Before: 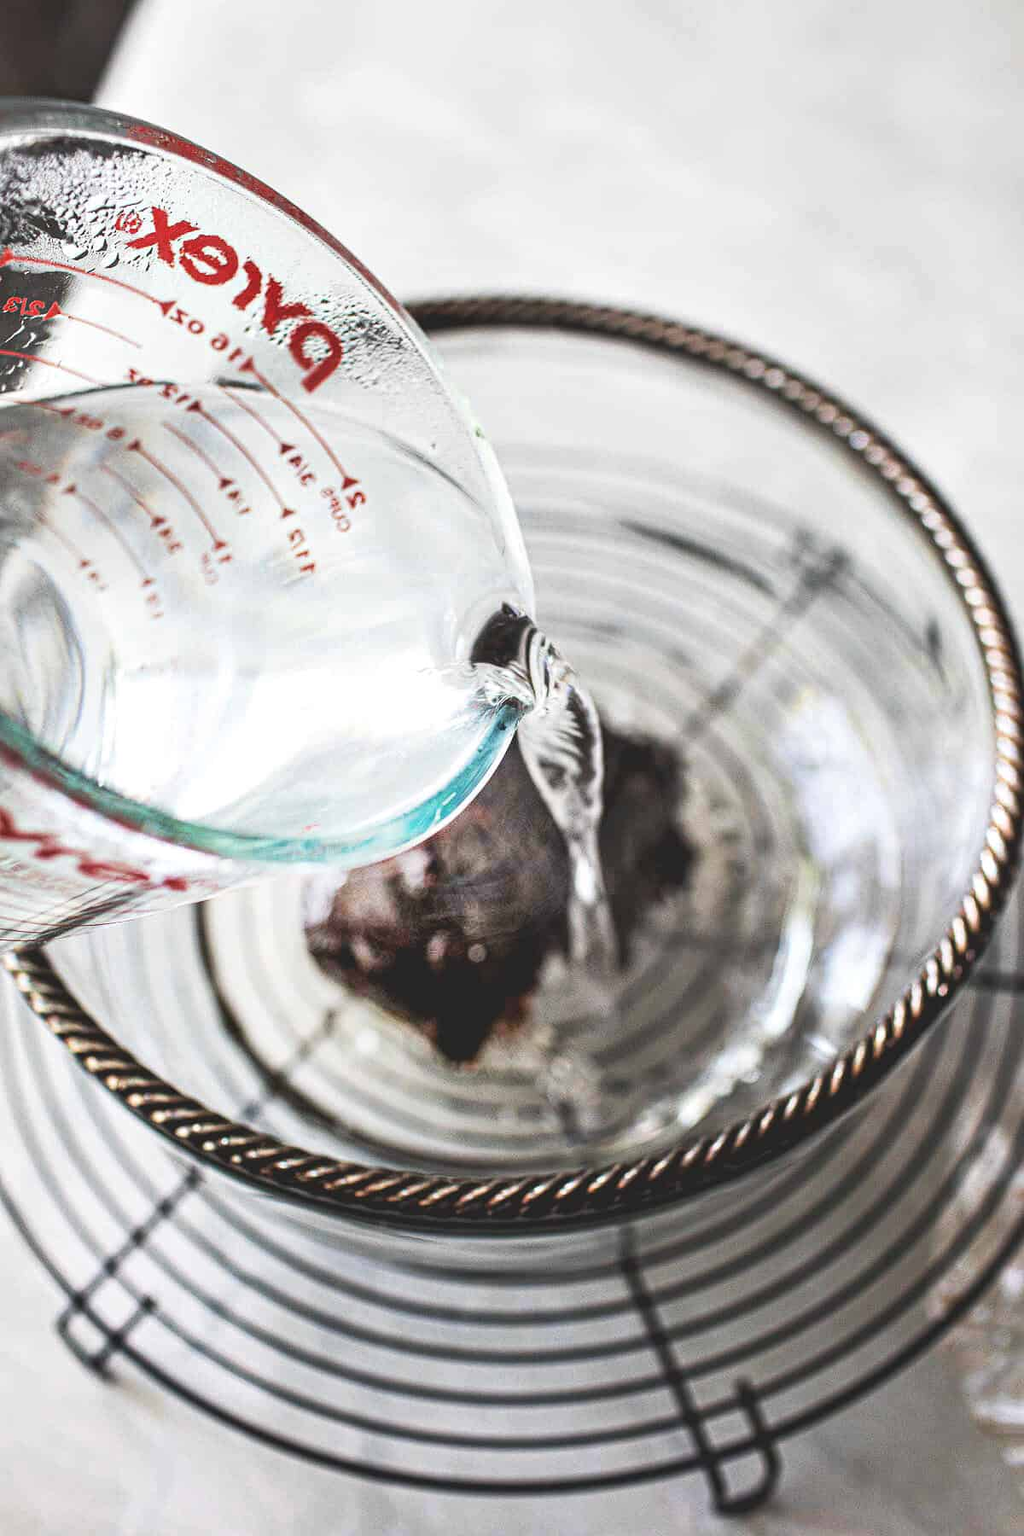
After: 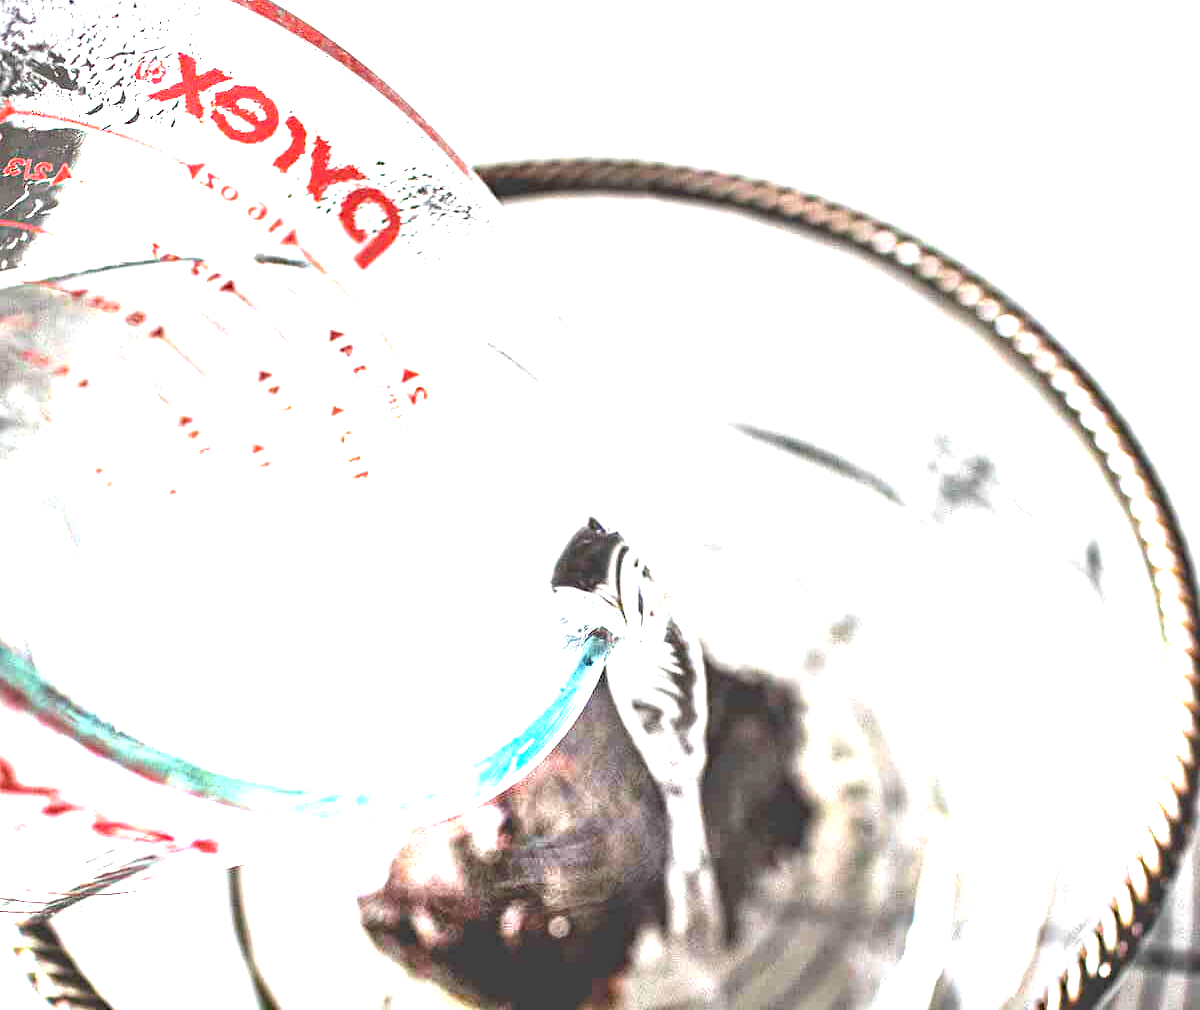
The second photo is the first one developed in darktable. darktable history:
exposure: black level correction 0, exposure 1.687 EV, compensate highlight preservation false
crop and rotate: top 10.611%, bottom 33.271%
haze removal: compatibility mode true, adaptive false
